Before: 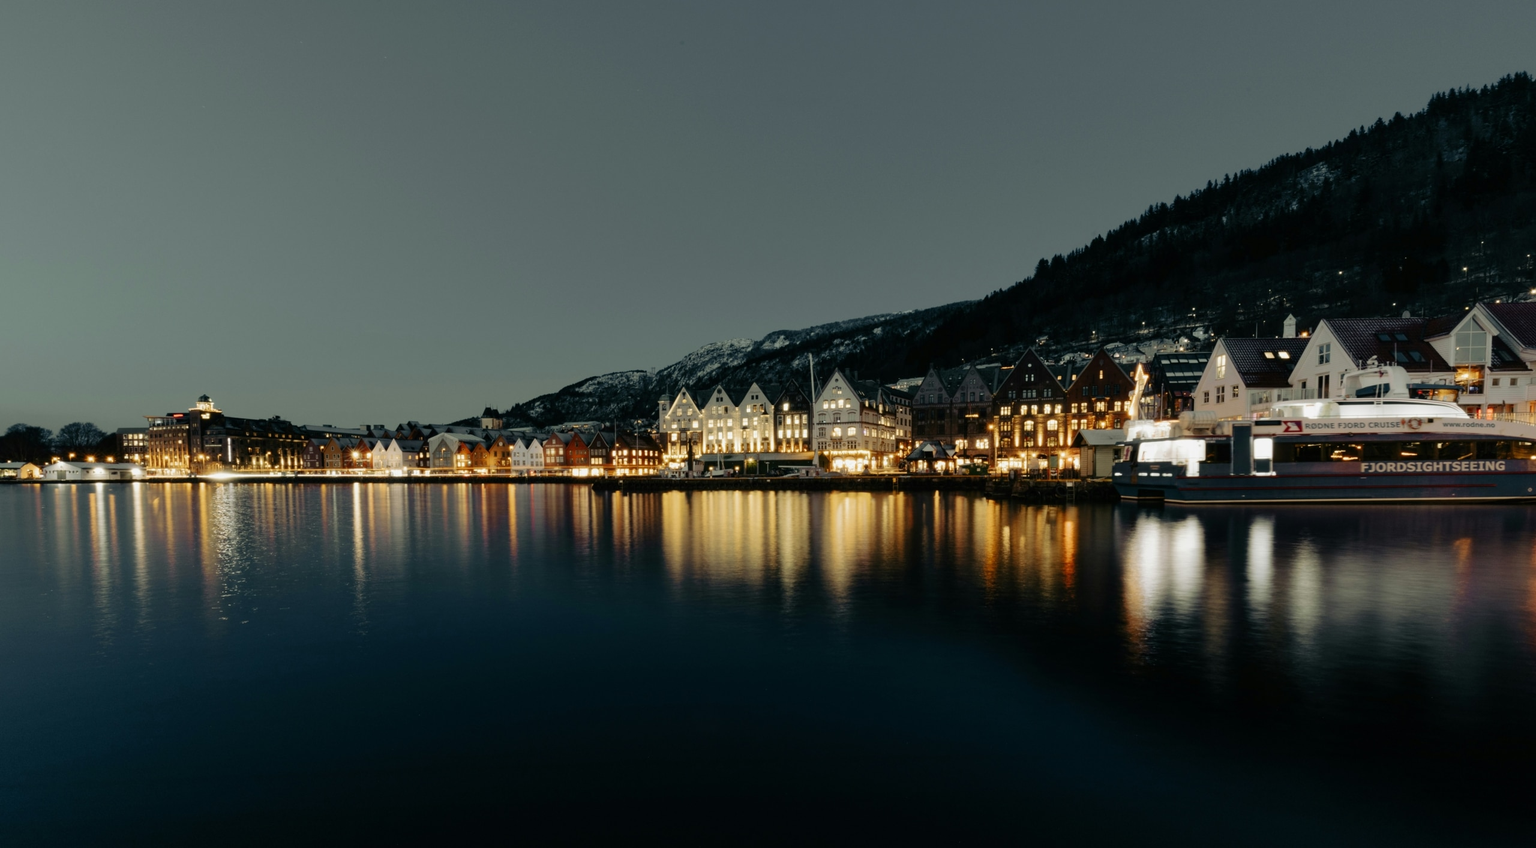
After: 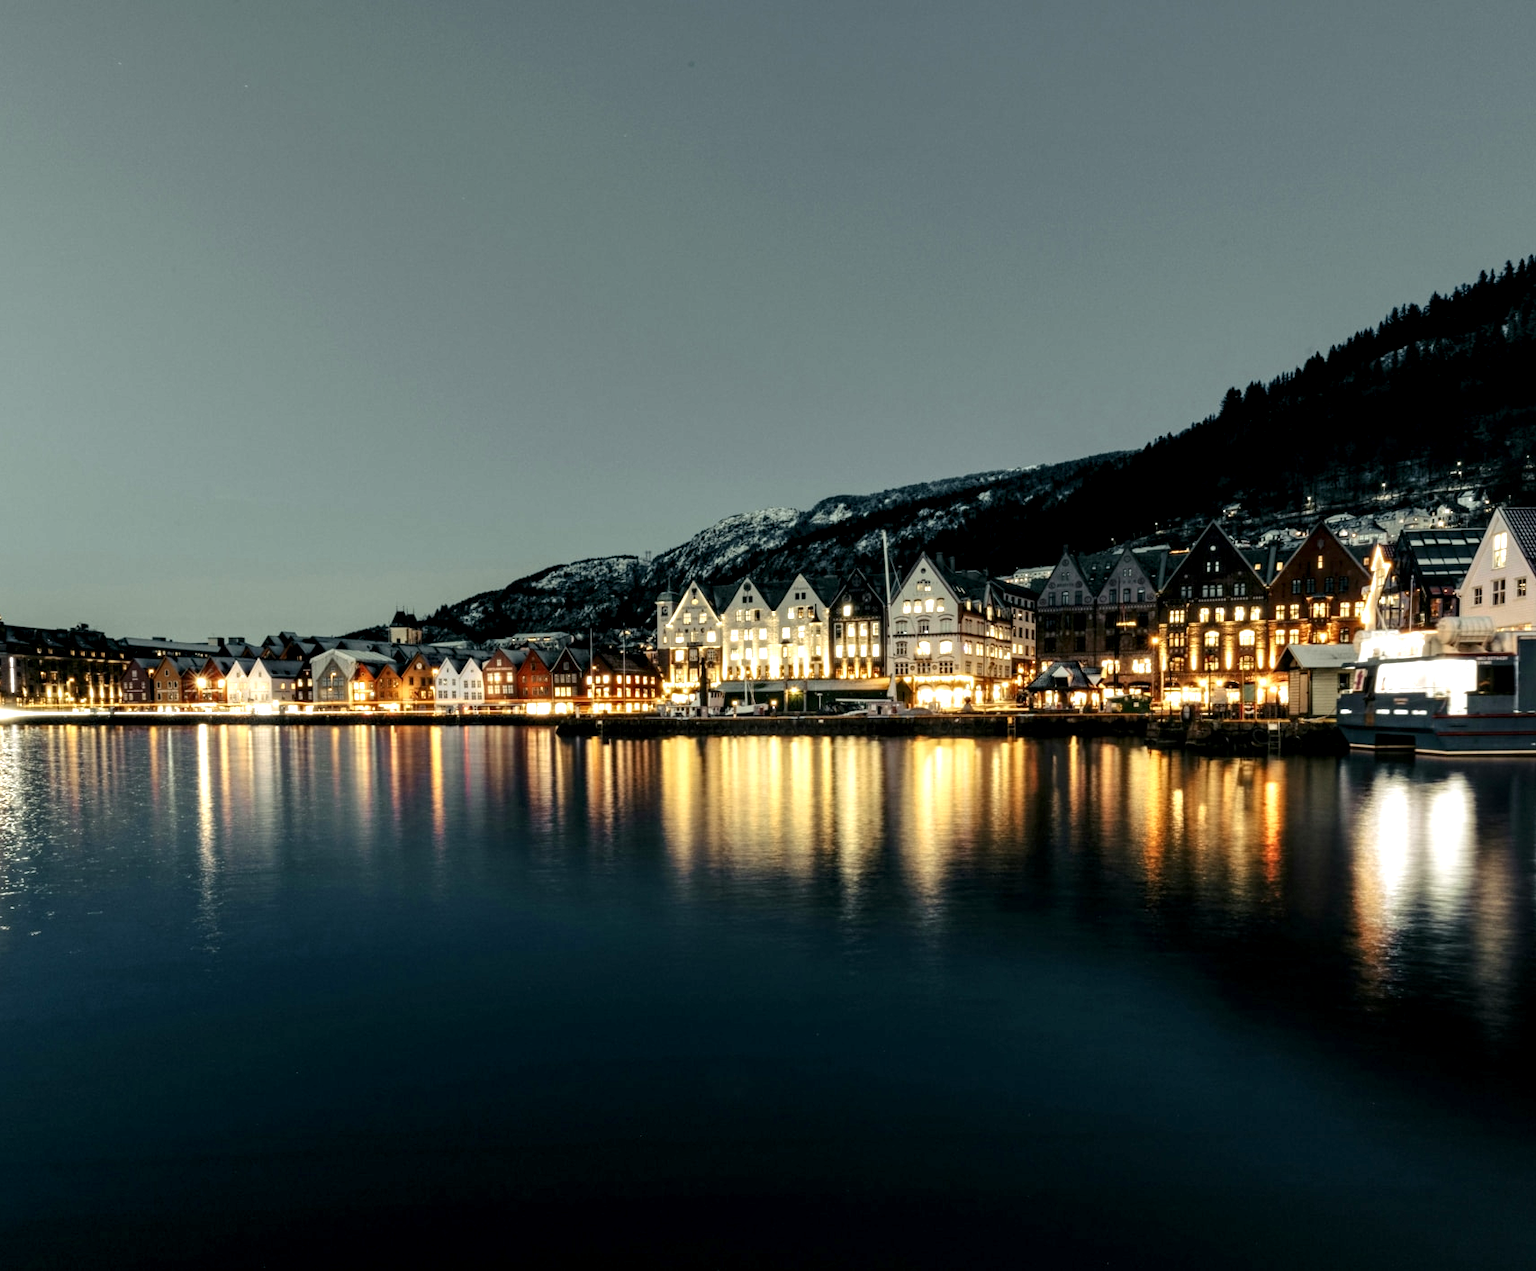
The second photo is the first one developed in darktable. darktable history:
crop and rotate: left 14.436%, right 18.898%
exposure: black level correction 0, exposure 0.7 EV, compensate exposure bias true, compensate highlight preservation false
local contrast: detail 160%
